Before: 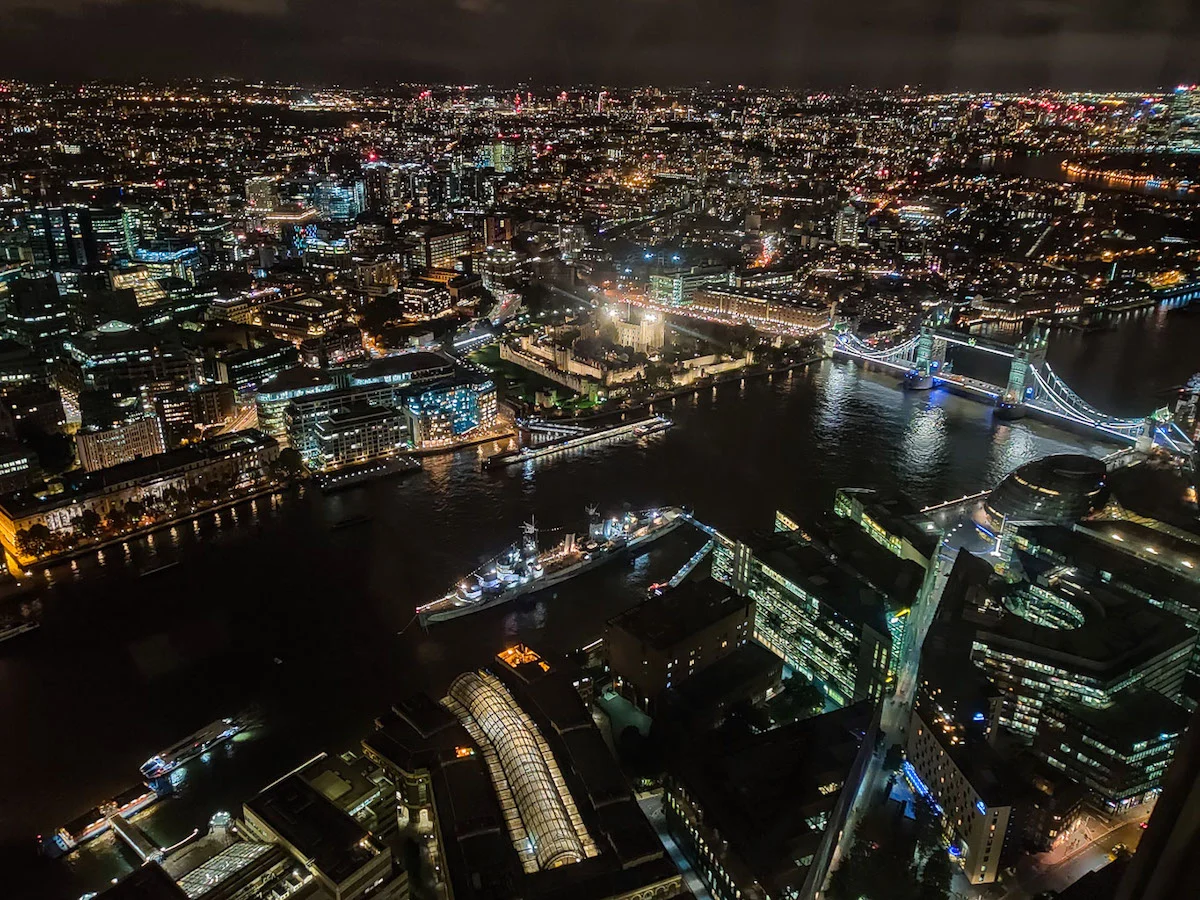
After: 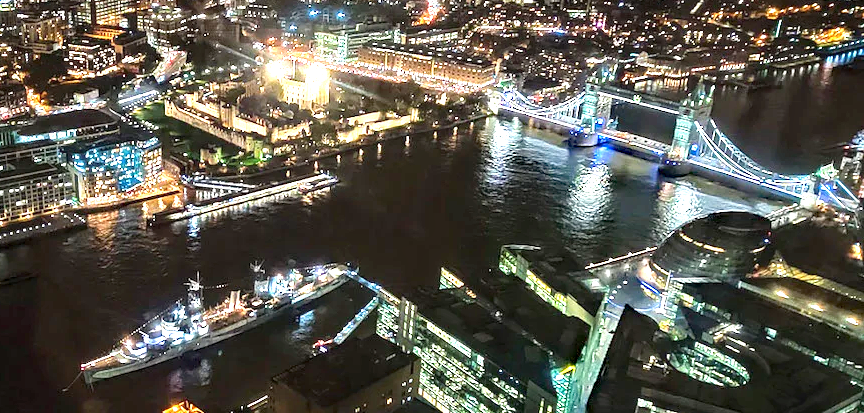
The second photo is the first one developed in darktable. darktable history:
exposure: black level correction 0, exposure 1.75 EV, compensate exposure bias true, compensate highlight preservation false
crop and rotate: left 27.938%, top 27.046%, bottom 27.046%
haze removal: strength 0.4, distance 0.22, compatibility mode true, adaptive false
